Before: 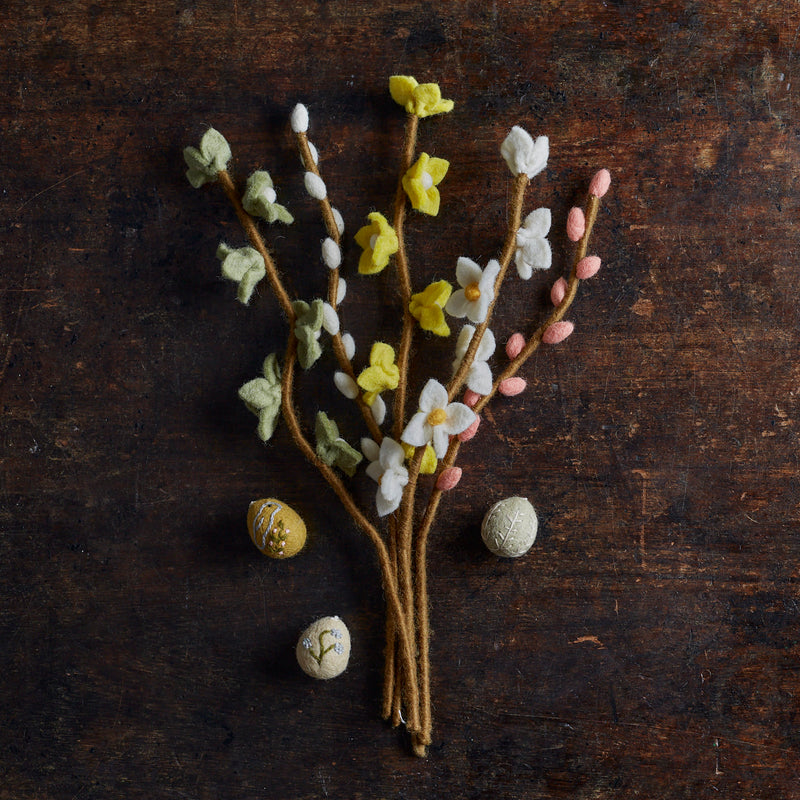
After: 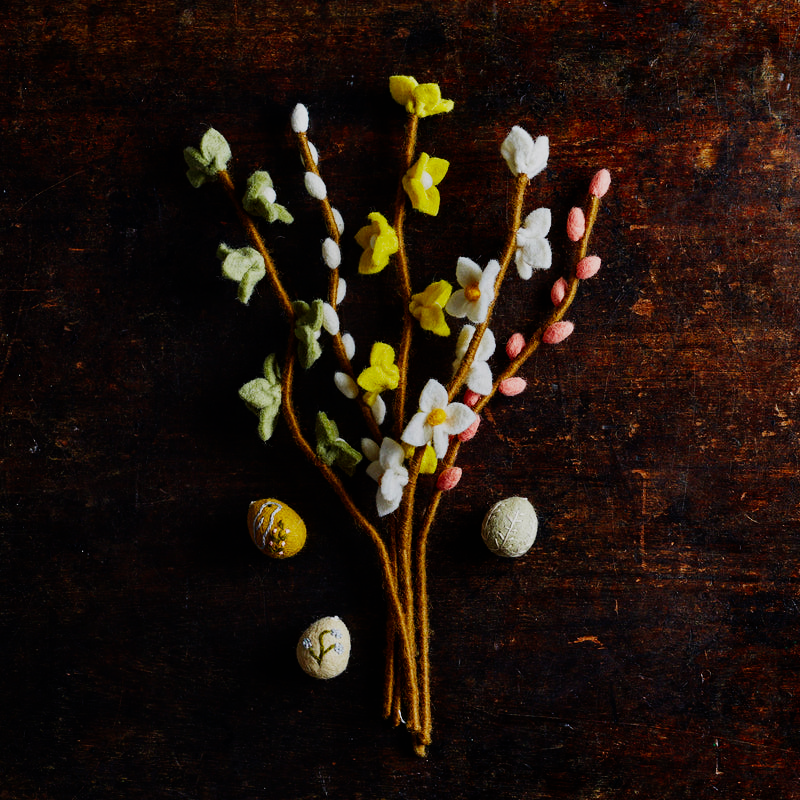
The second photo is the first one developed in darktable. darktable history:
color balance rgb: perceptual saturation grading › global saturation 25%, global vibrance 20%
sigmoid: contrast 1.81, skew -0.21, preserve hue 0%, red attenuation 0.1, red rotation 0.035, green attenuation 0.1, green rotation -0.017, blue attenuation 0.15, blue rotation -0.052, base primaries Rec2020
